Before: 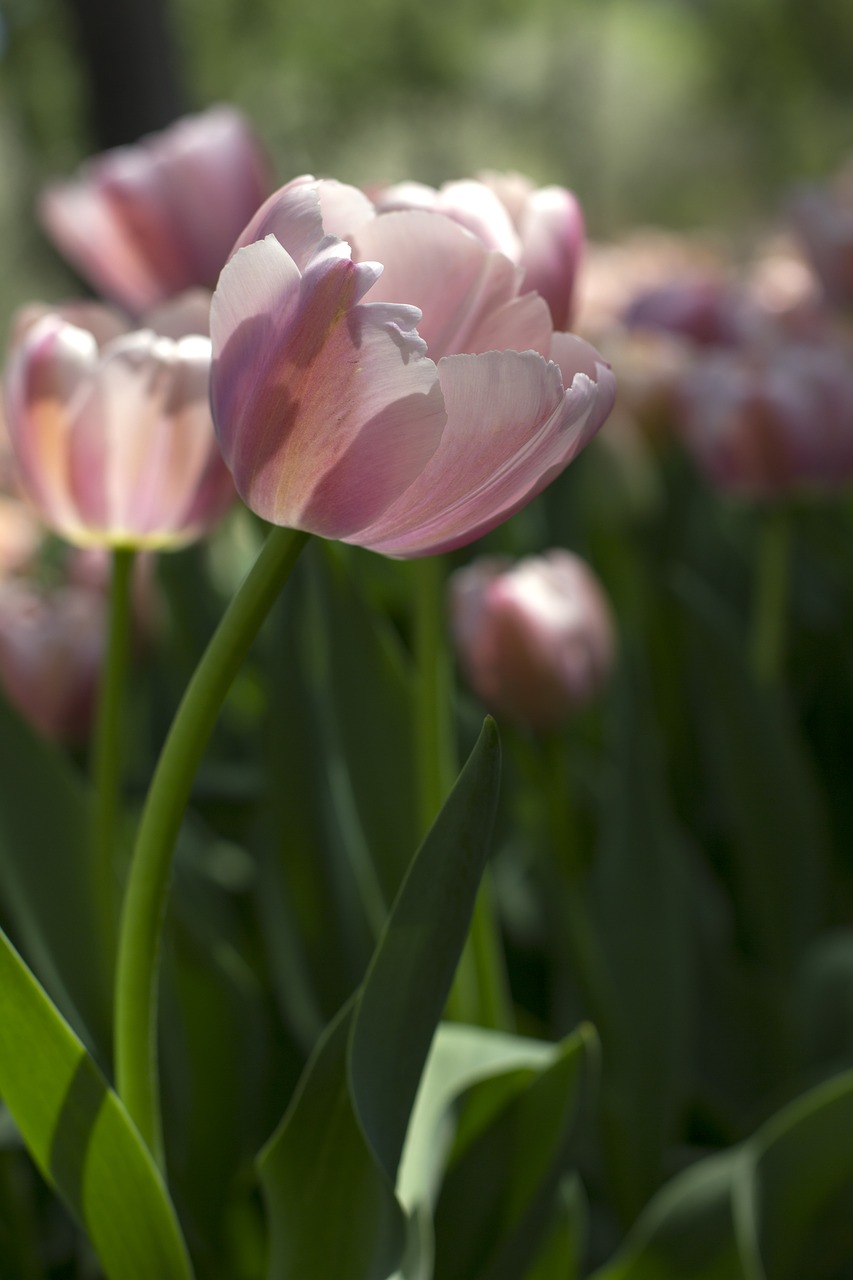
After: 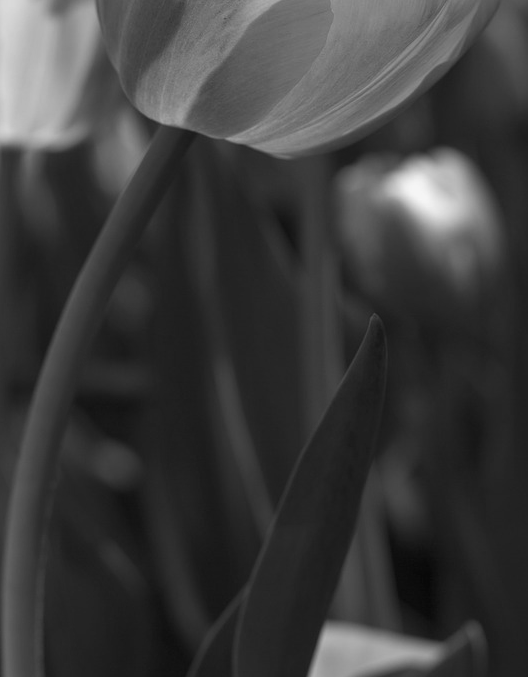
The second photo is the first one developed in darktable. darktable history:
color calibration: output gray [0.18, 0.41, 0.41, 0], illuminant Planckian (black body), x 0.352, y 0.352, temperature 4777.33 K
velvia: strength 39.93%
crop: left 13.374%, top 31.352%, right 24.672%, bottom 15.695%
